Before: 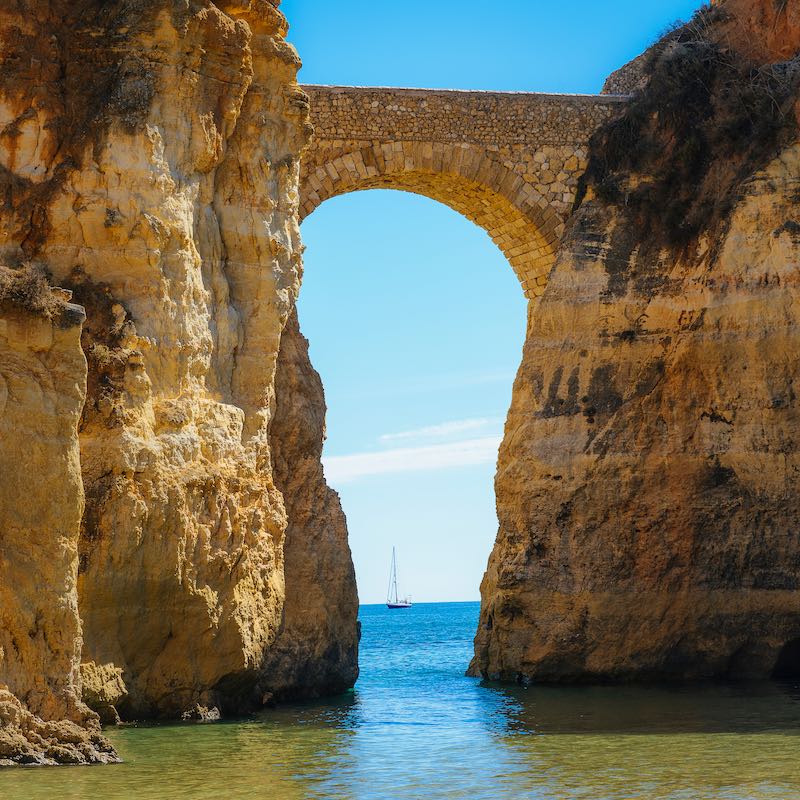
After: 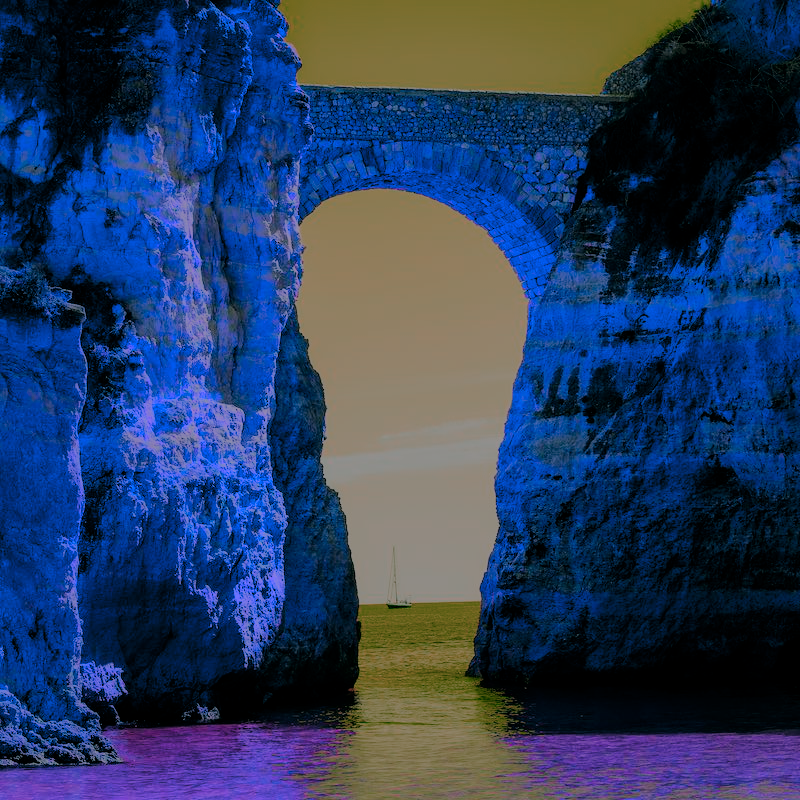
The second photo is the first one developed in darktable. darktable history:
color zones: curves: ch0 [(0.826, 0.353)]; ch1 [(0.242, 0.647) (0.889, 0.342)]; ch2 [(0.246, 0.089) (0.969, 0.068)], process mode strong
filmic rgb: black relative exposure -5.05 EV, white relative exposure 3.98 EV, hardness 2.88, contrast 1.406, highlights saturation mix -28.8%
color balance rgb: shadows lift › luminance -21.614%, shadows lift › chroma 6.61%, shadows lift › hue 268.05°, global offset › luminance -0.208%, global offset › chroma 0.267%, perceptual saturation grading › global saturation 31.235%
